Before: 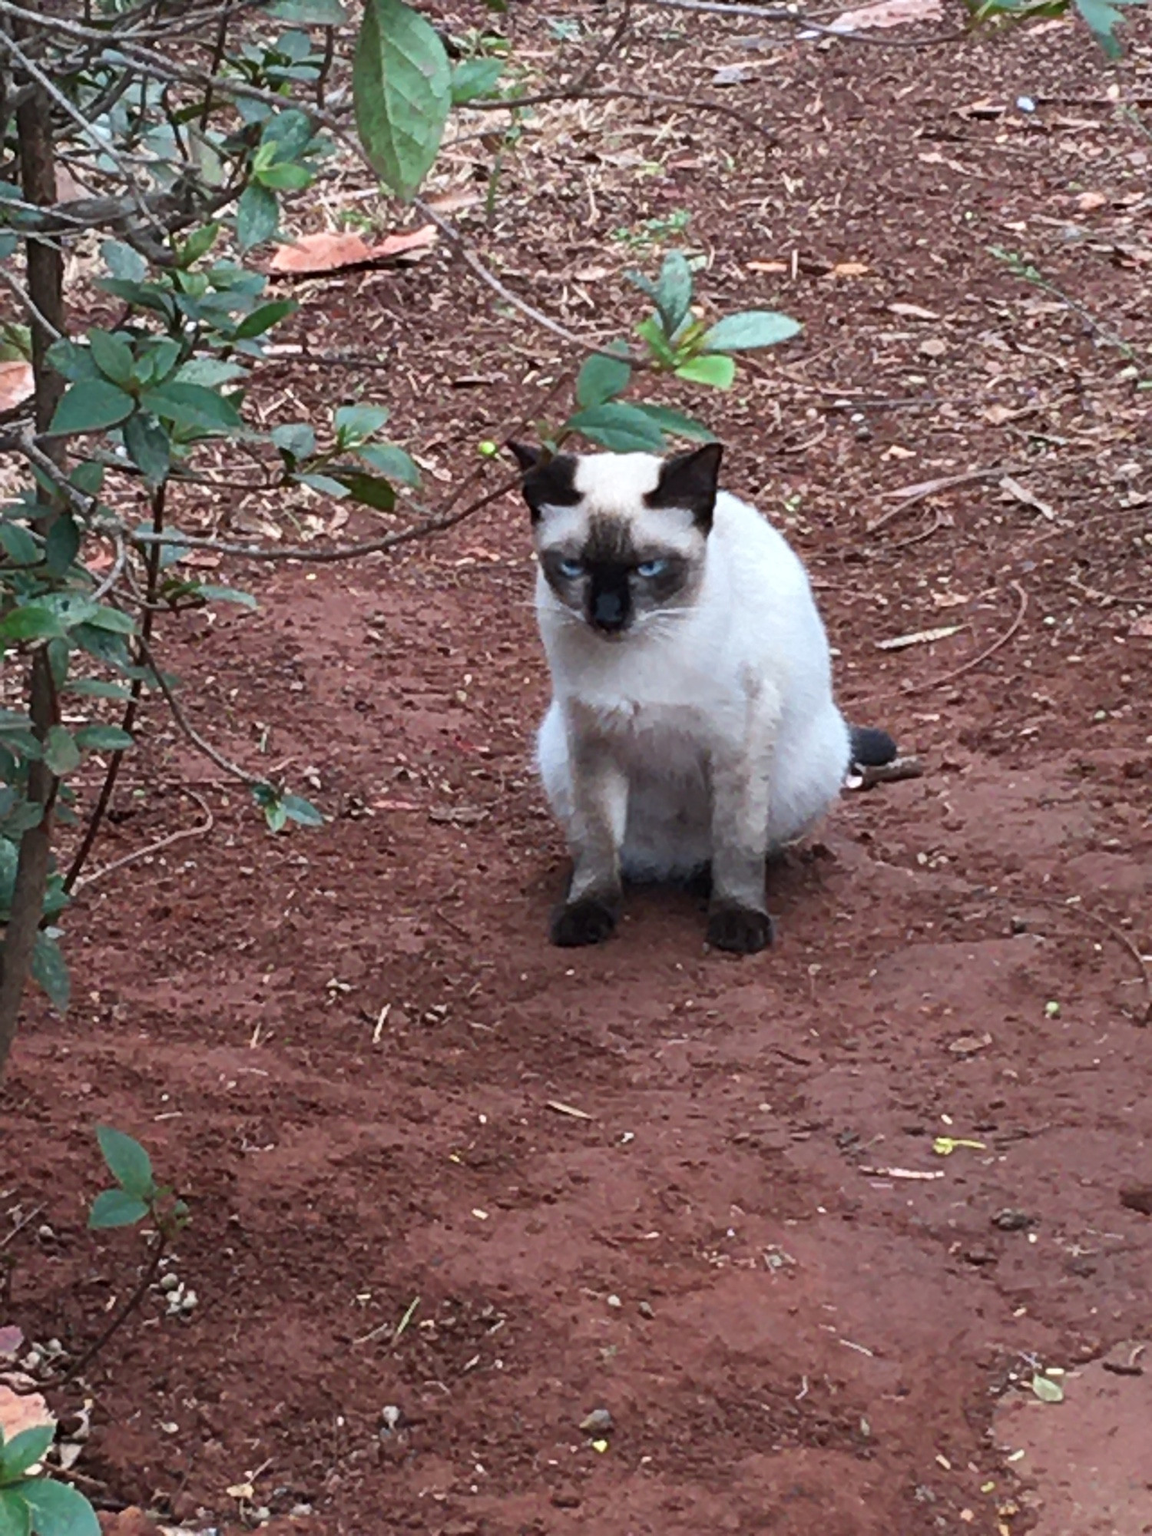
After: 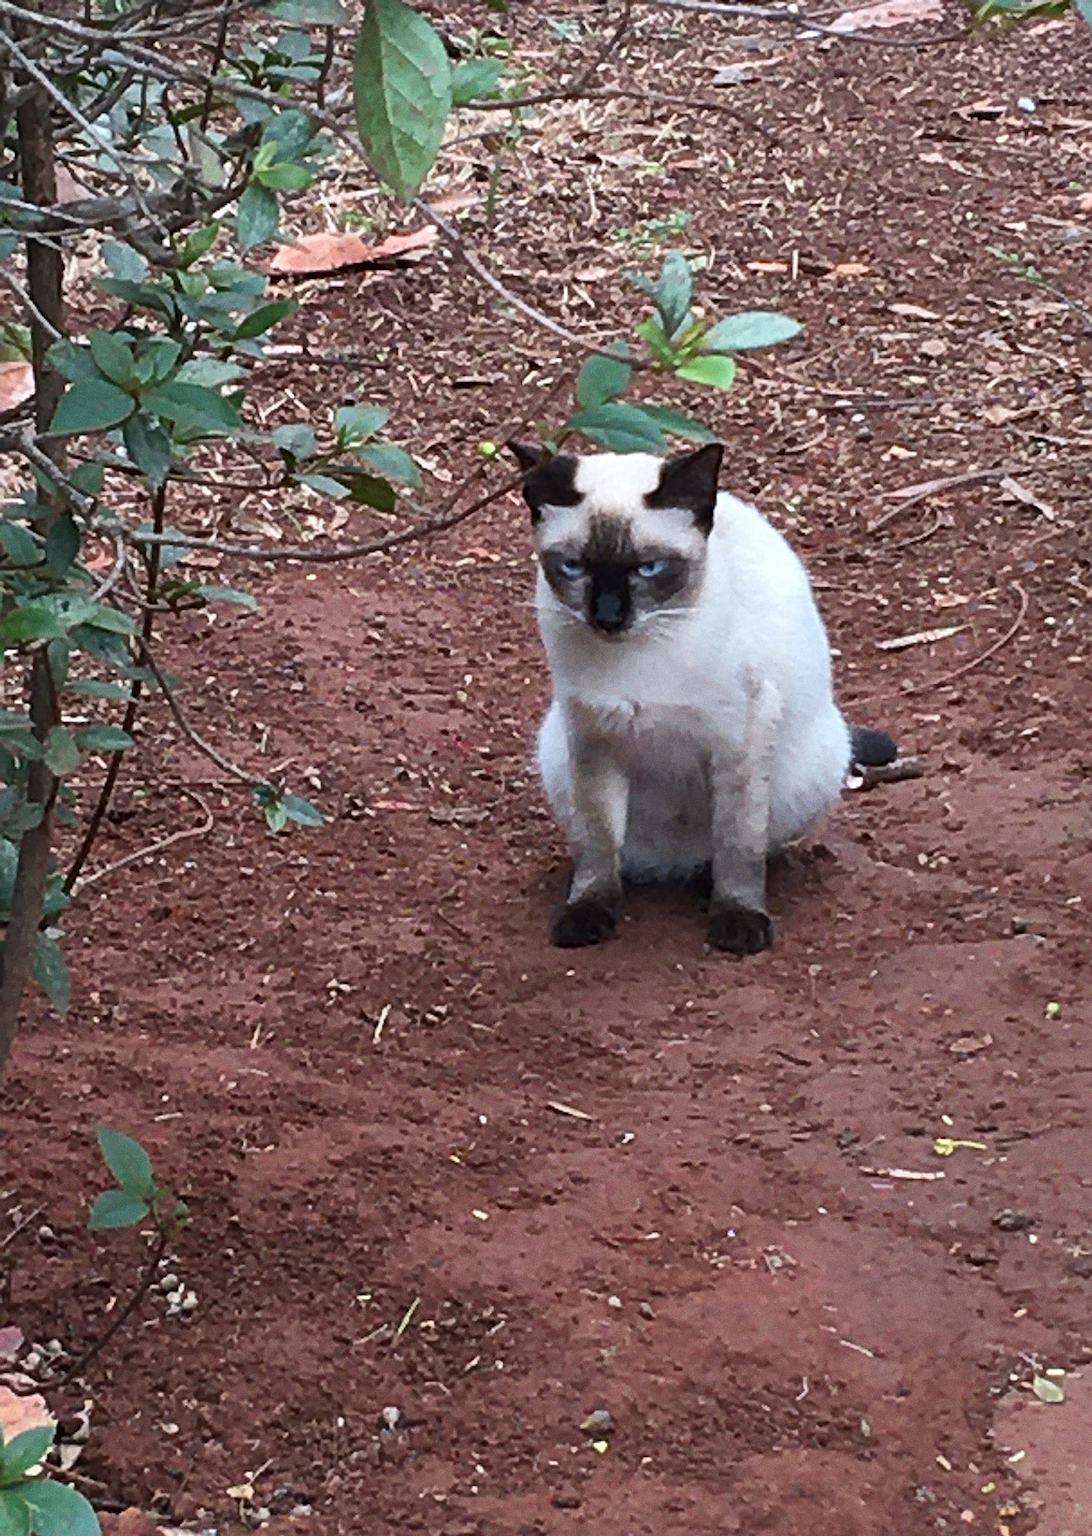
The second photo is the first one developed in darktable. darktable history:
sharpen: on, module defaults
crop and rotate: right 5.167%
grain: coarseness 0.09 ISO
